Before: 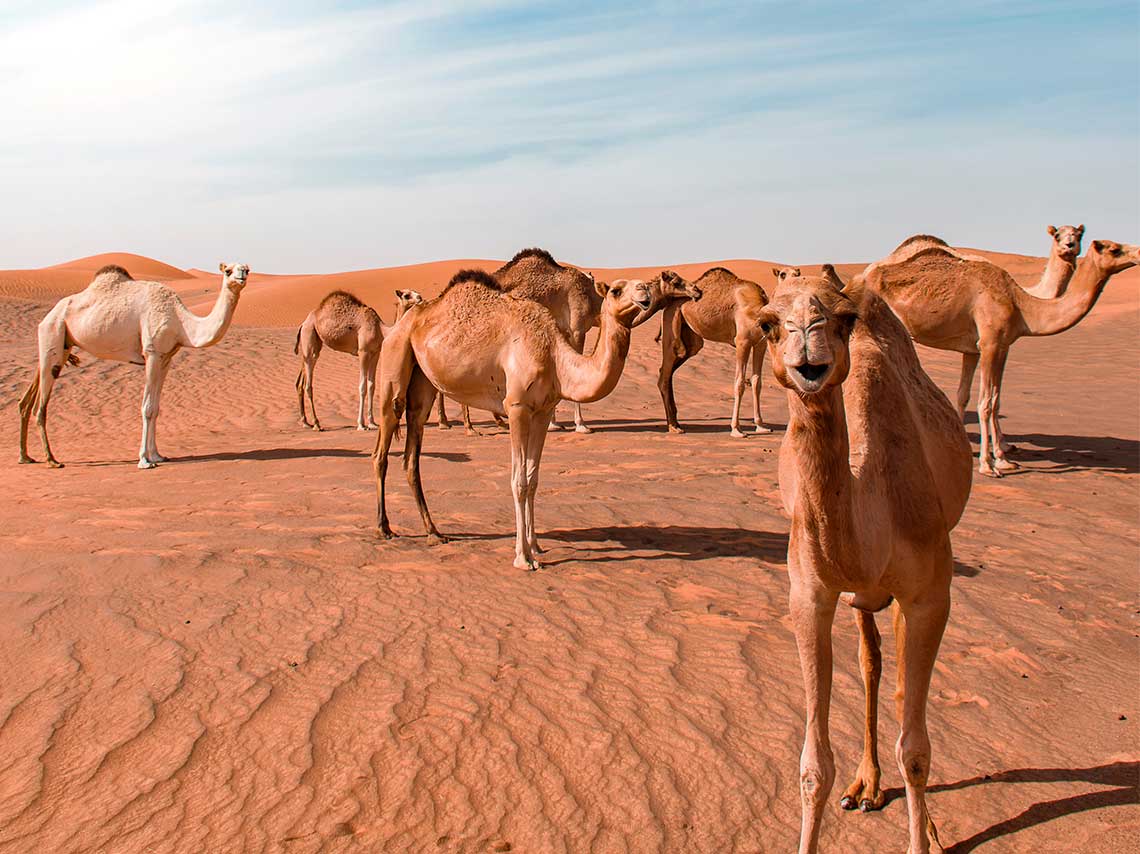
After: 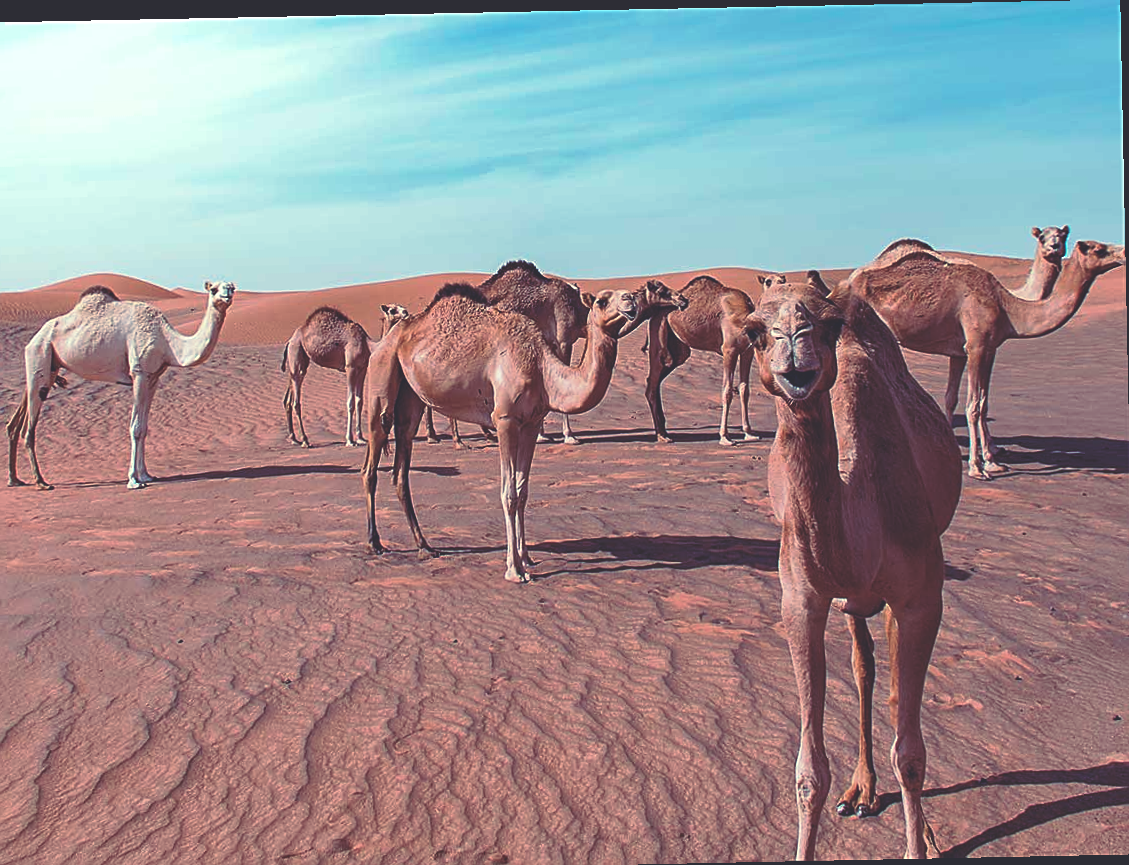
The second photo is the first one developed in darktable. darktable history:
rotate and perspective: rotation -1.17°, automatic cropping off
crop and rotate: left 1.774%, right 0.633%, bottom 1.28%
sharpen: on, module defaults
rgb curve: curves: ch0 [(0, 0.186) (0.314, 0.284) (0.576, 0.466) (0.805, 0.691) (0.936, 0.886)]; ch1 [(0, 0.186) (0.314, 0.284) (0.581, 0.534) (0.771, 0.746) (0.936, 0.958)]; ch2 [(0, 0.216) (0.275, 0.39) (1, 1)], mode RGB, independent channels, compensate middle gray true, preserve colors none
